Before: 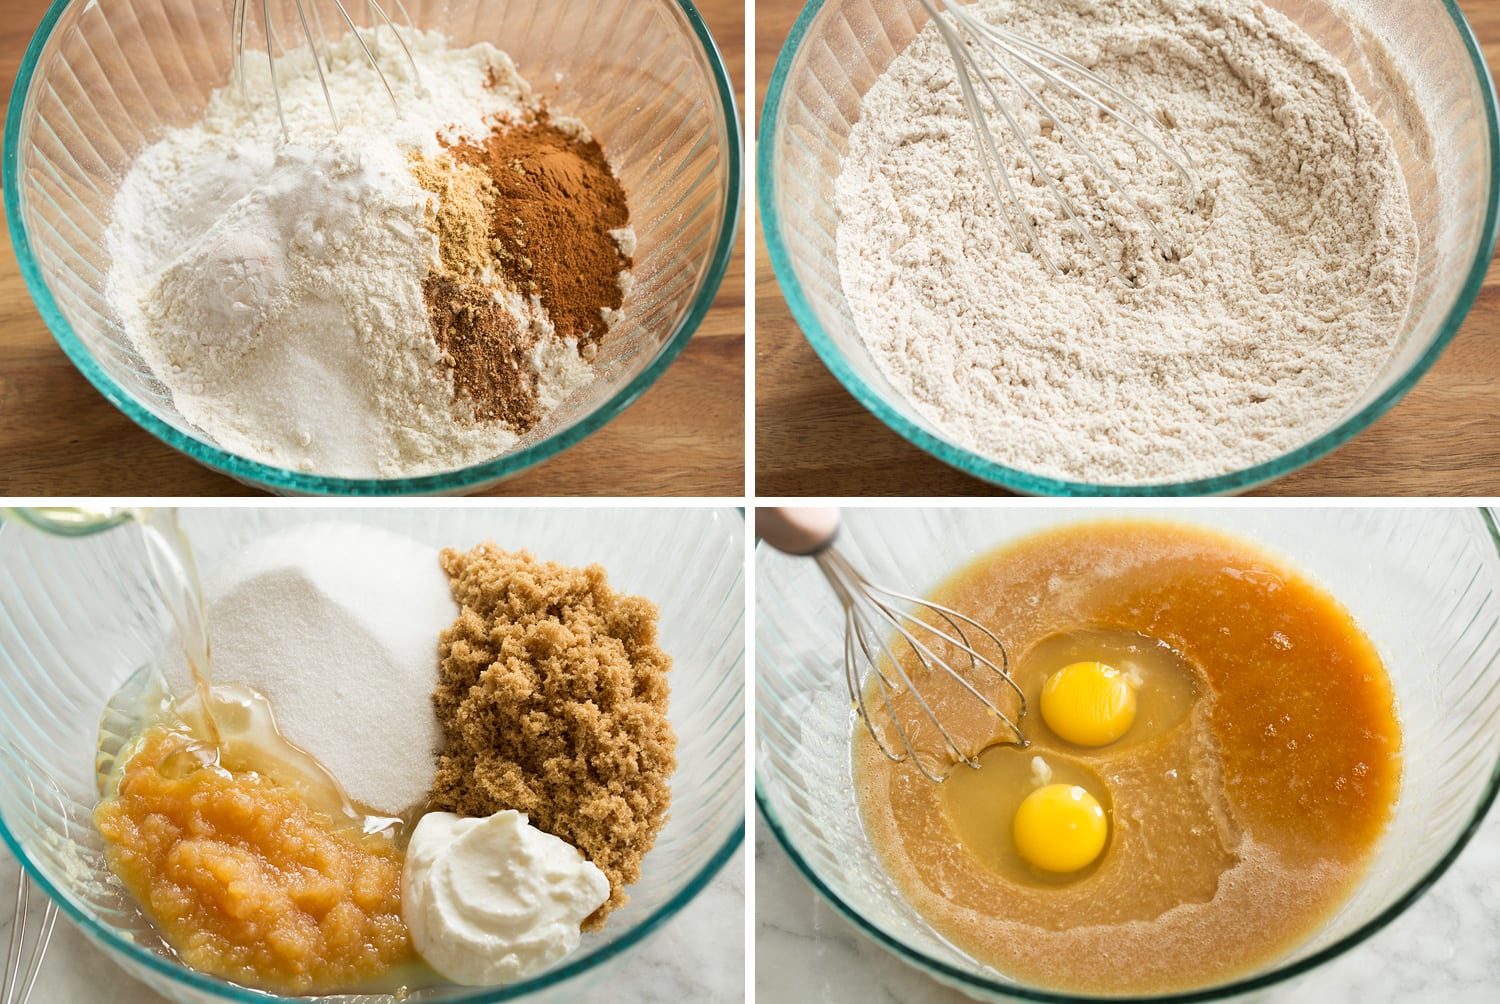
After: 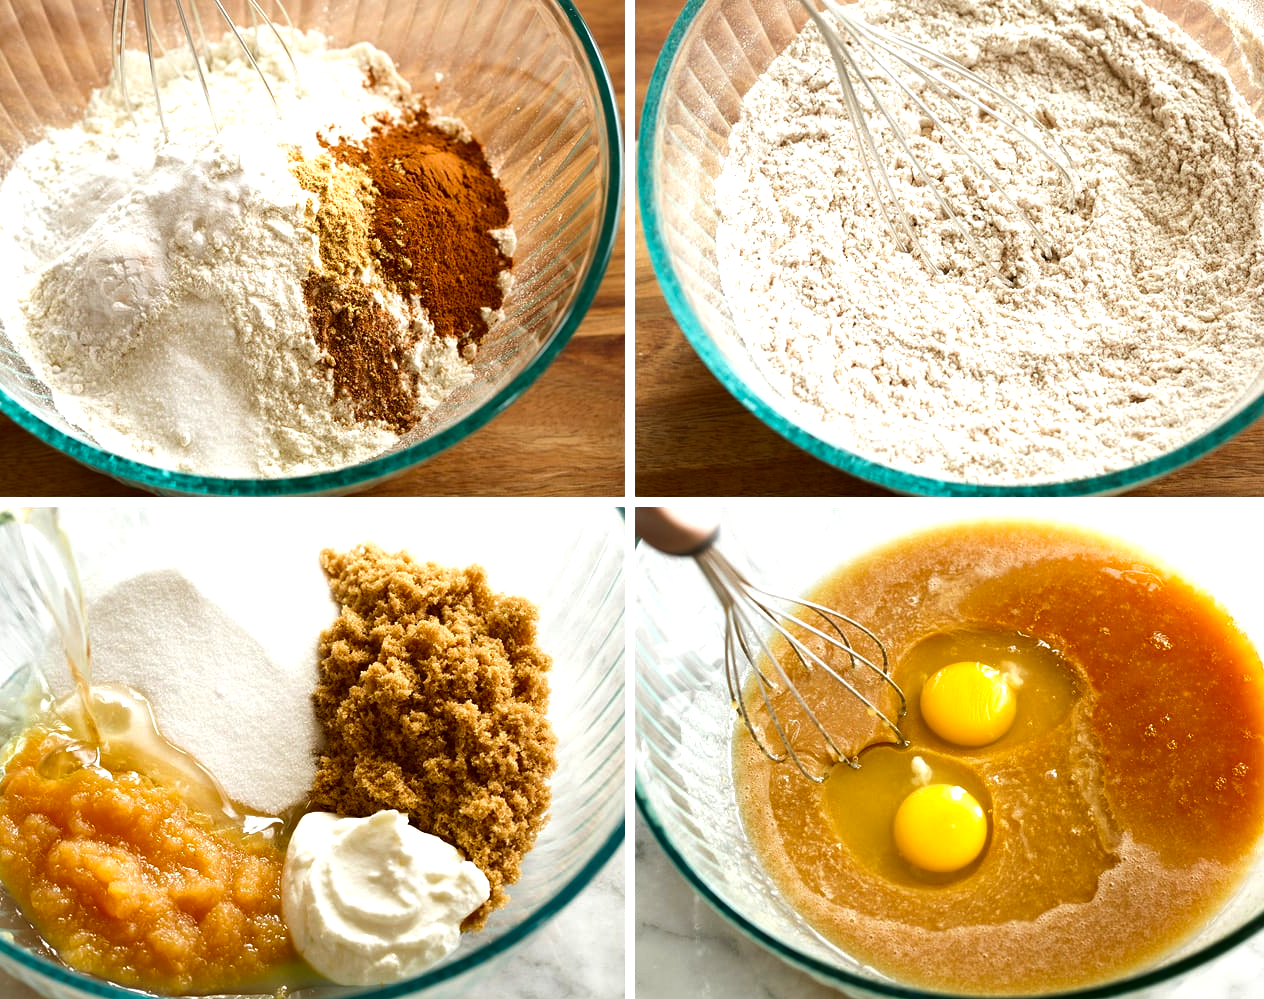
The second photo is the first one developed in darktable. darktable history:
crop: left 8.026%, right 7.374%
contrast brightness saturation: brightness -0.25, saturation 0.2
exposure: black level correction 0, exposure 0.5 EV, compensate highlight preservation false
